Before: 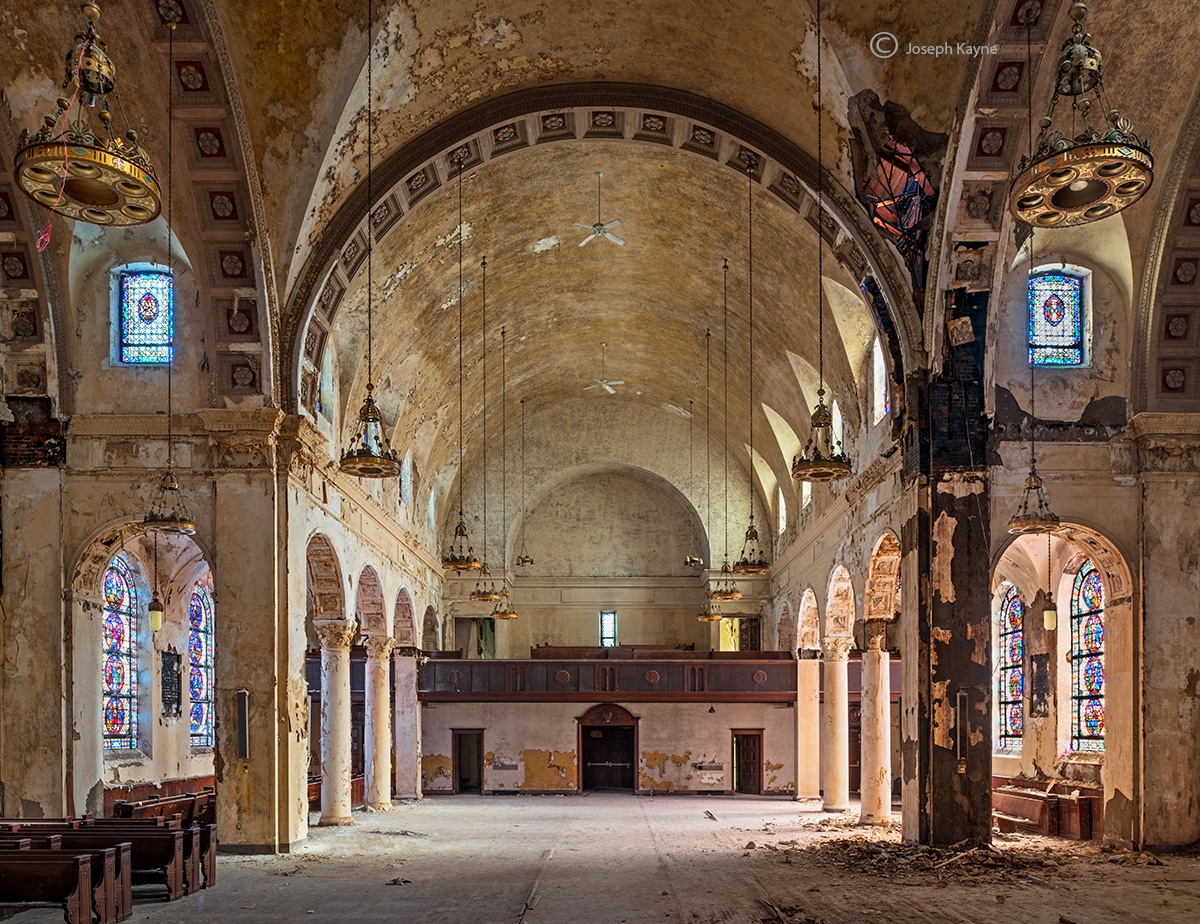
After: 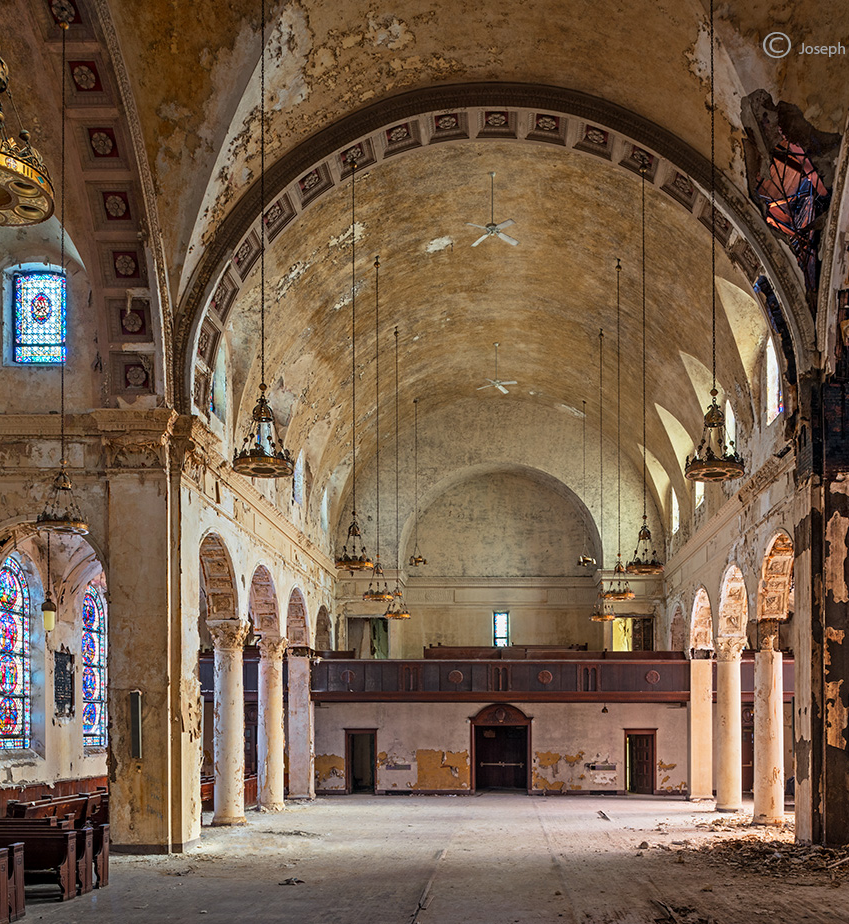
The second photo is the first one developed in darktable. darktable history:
crop and rotate: left 8.988%, right 20.254%
